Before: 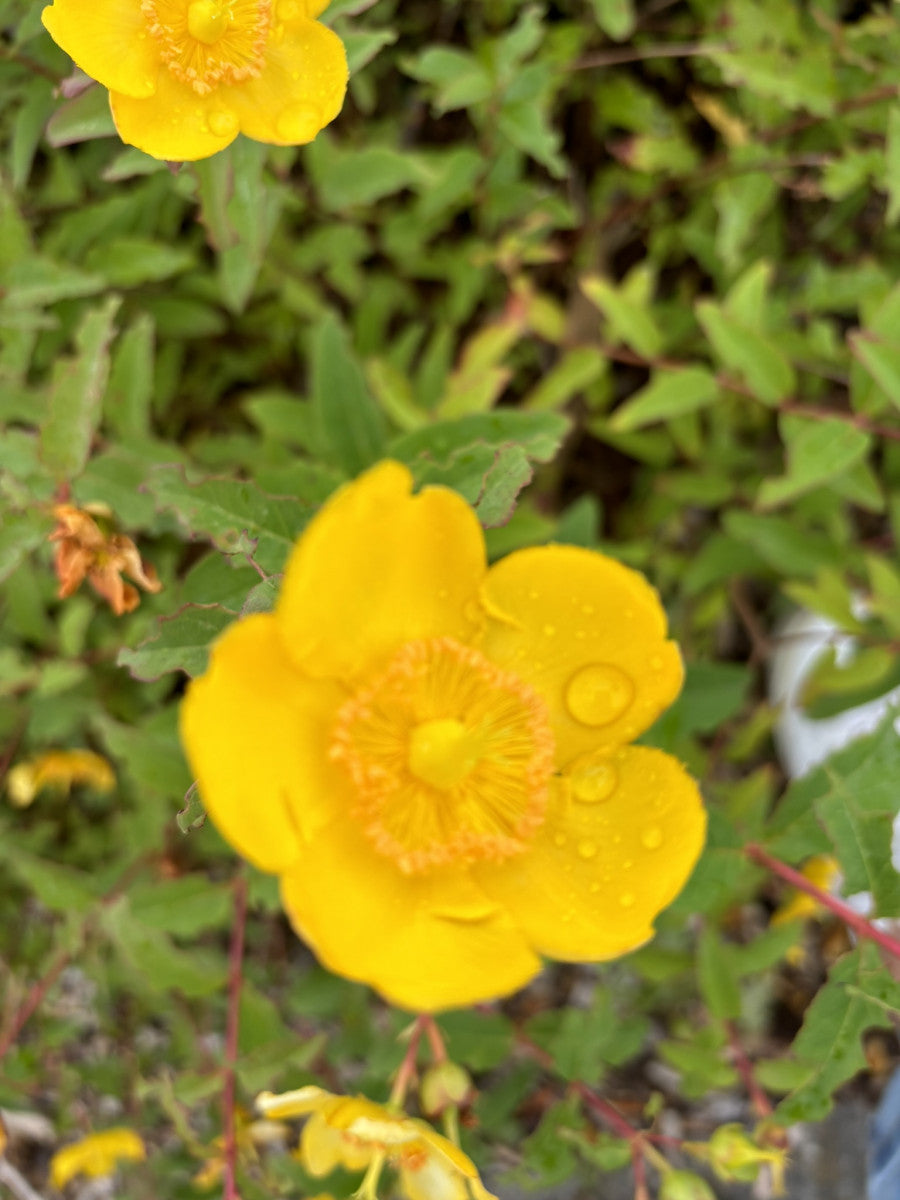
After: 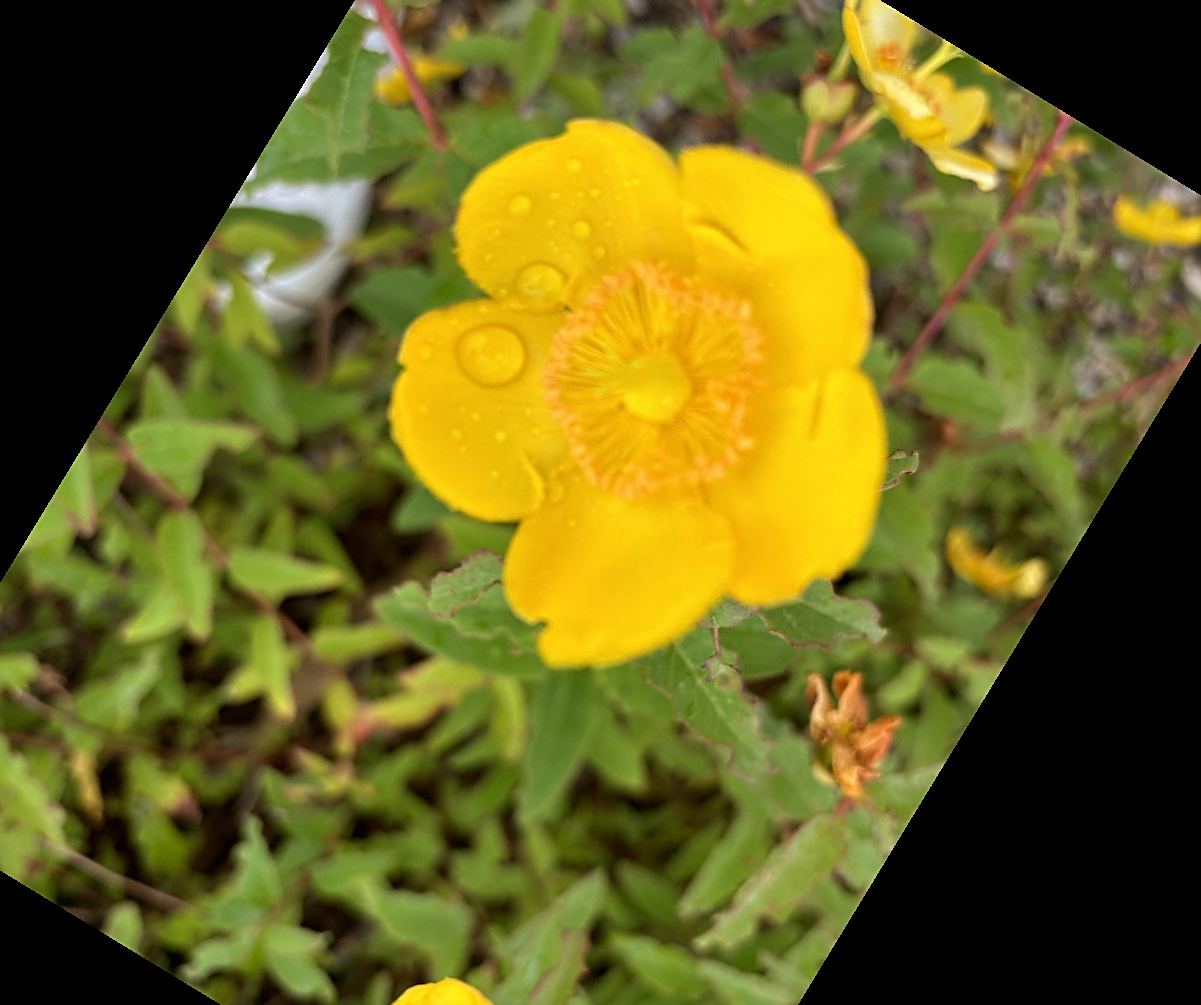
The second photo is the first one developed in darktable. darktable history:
crop and rotate: angle 148.68°, left 9.111%, top 15.603%, right 4.588%, bottom 17.041%
sharpen: on, module defaults
